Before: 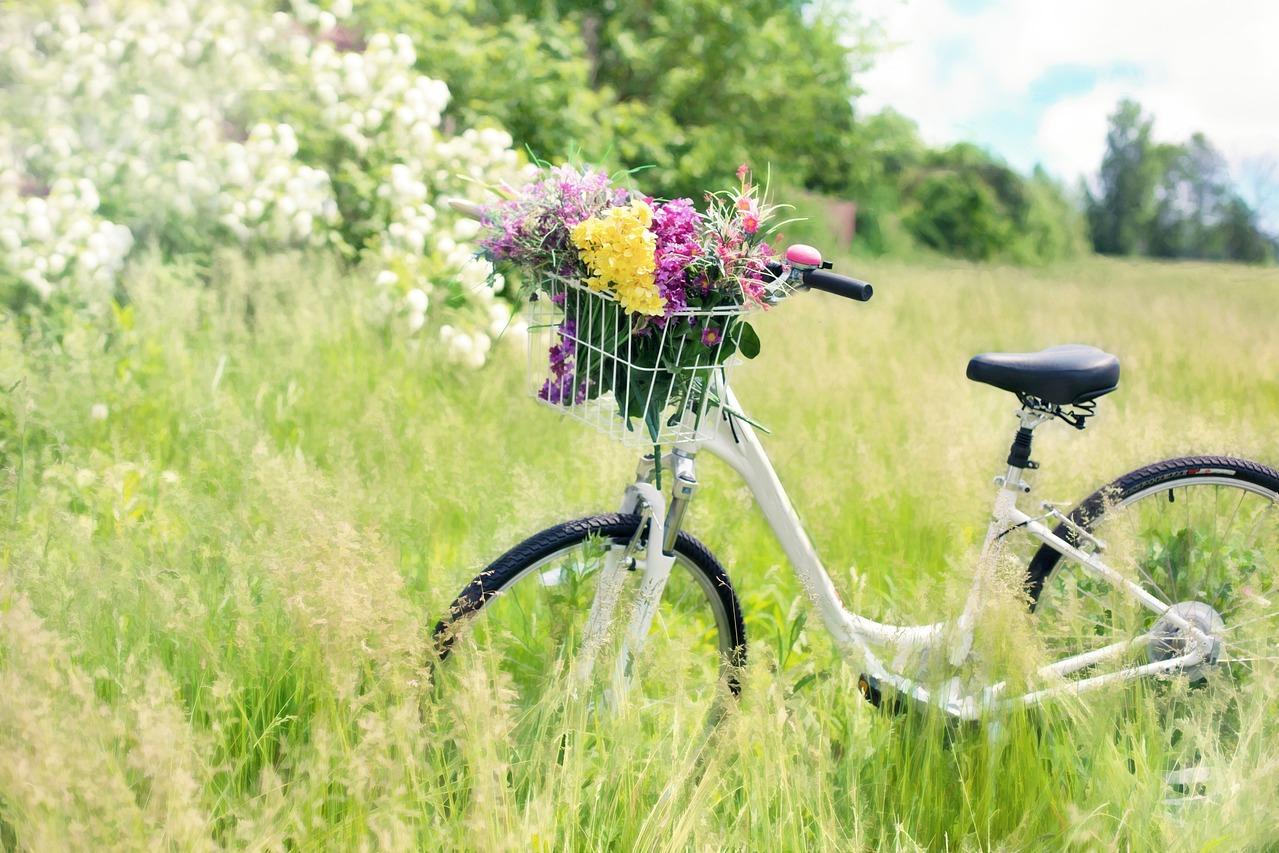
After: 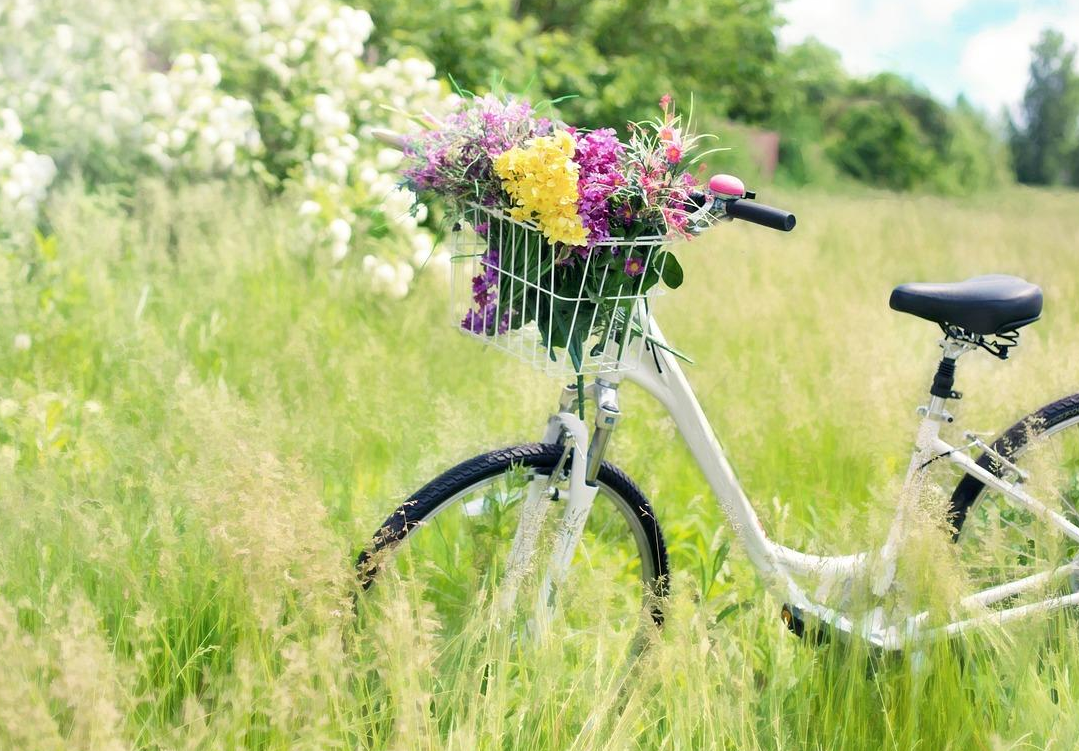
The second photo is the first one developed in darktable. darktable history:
crop: left 6.089%, top 8.282%, right 9.528%, bottom 3.567%
